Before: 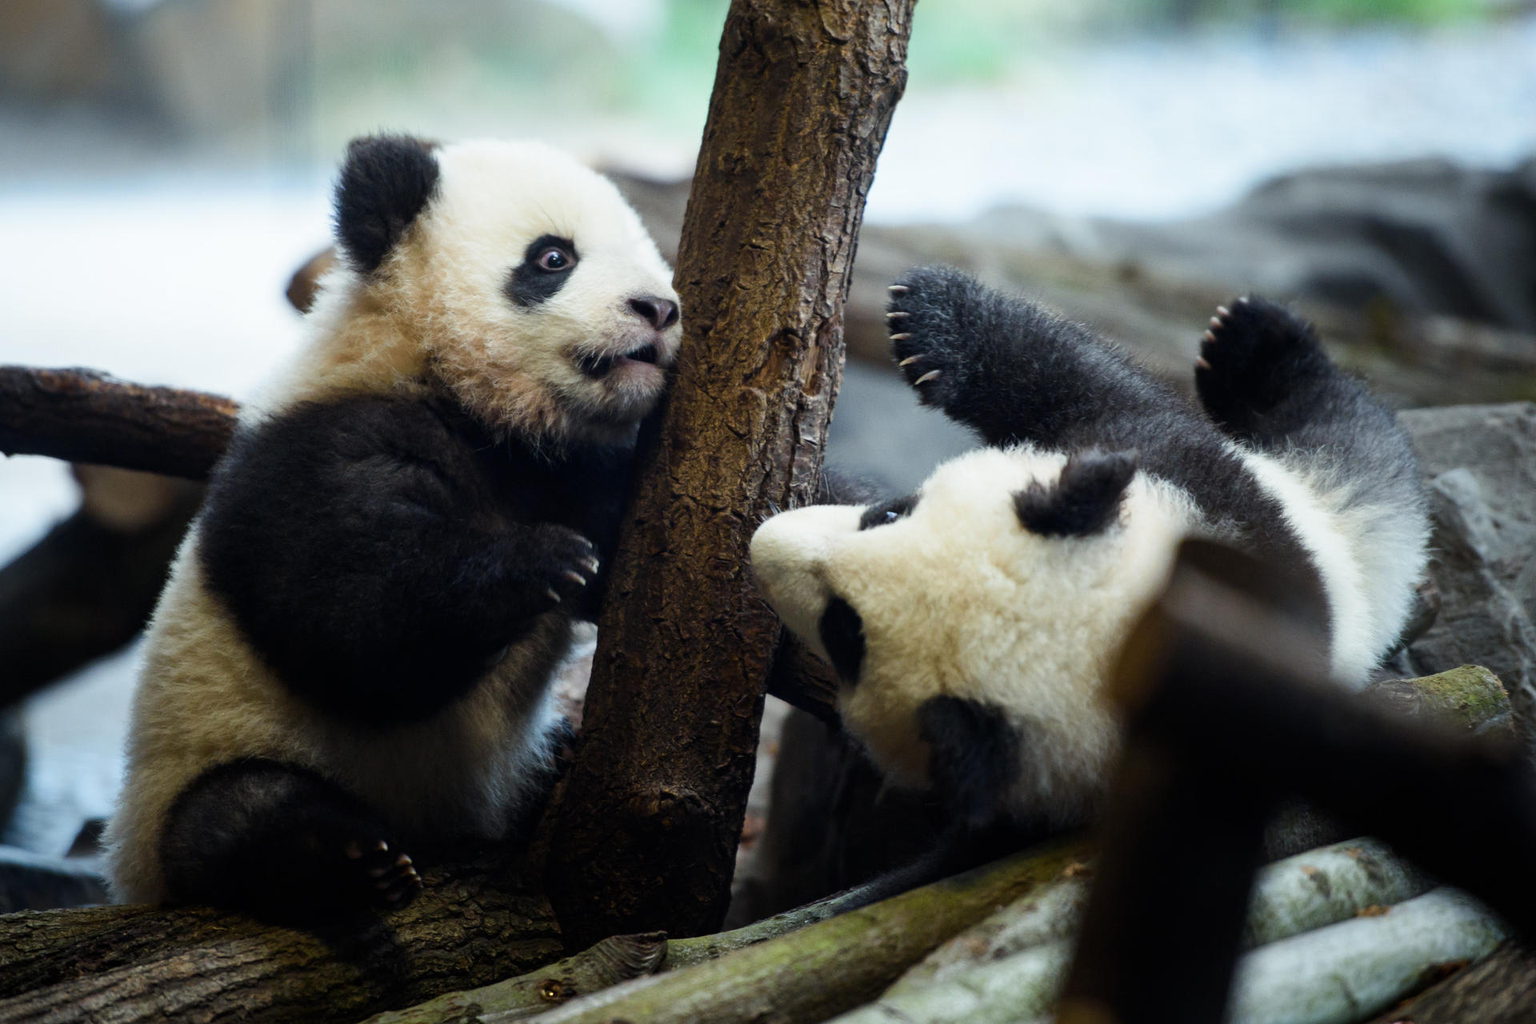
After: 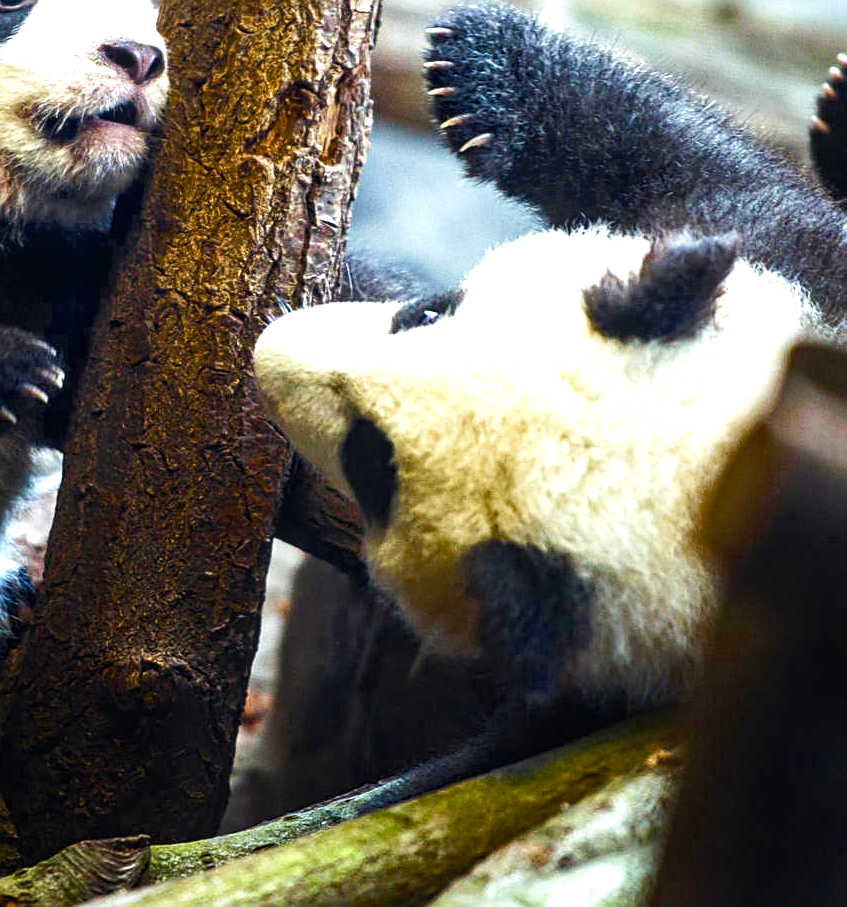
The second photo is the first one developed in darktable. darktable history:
exposure: black level correction 0, exposure 1.199 EV, compensate highlight preservation false
crop: left 35.656%, top 25.734%, right 20.196%, bottom 3.358%
sharpen: amount 0.497
tone curve: curves: ch0 [(0, 0) (0.003, 0.003) (0.011, 0.01) (0.025, 0.023) (0.044, 0.041) (0.069, 0.064) (0.1, 0.092) (0.136, 0.125) (0.177, 0.163) (0.224, 0.207) (0.277, 0.255) (0.335, 0.309) (0.399, 0.375) (0.468, 0.459) (0.543, 0.548) (0.623, 0.629) (0.709, 0.716) (0.801, 0.808) (0.898, 0.911) (1, 1)], preserve colors none
local contrast: on, module defaults
color balance rgb: highlights gain › luminance 14.896%, perceptual saturation grading › global saturation 27.554%, perceptual saturation grading › highlights -25.667%, perceptual saturation grading › shadows 25.222%, global vibrance 16.533%, saturation formula JzAzBz (2021)
velvia: on, module defaults
